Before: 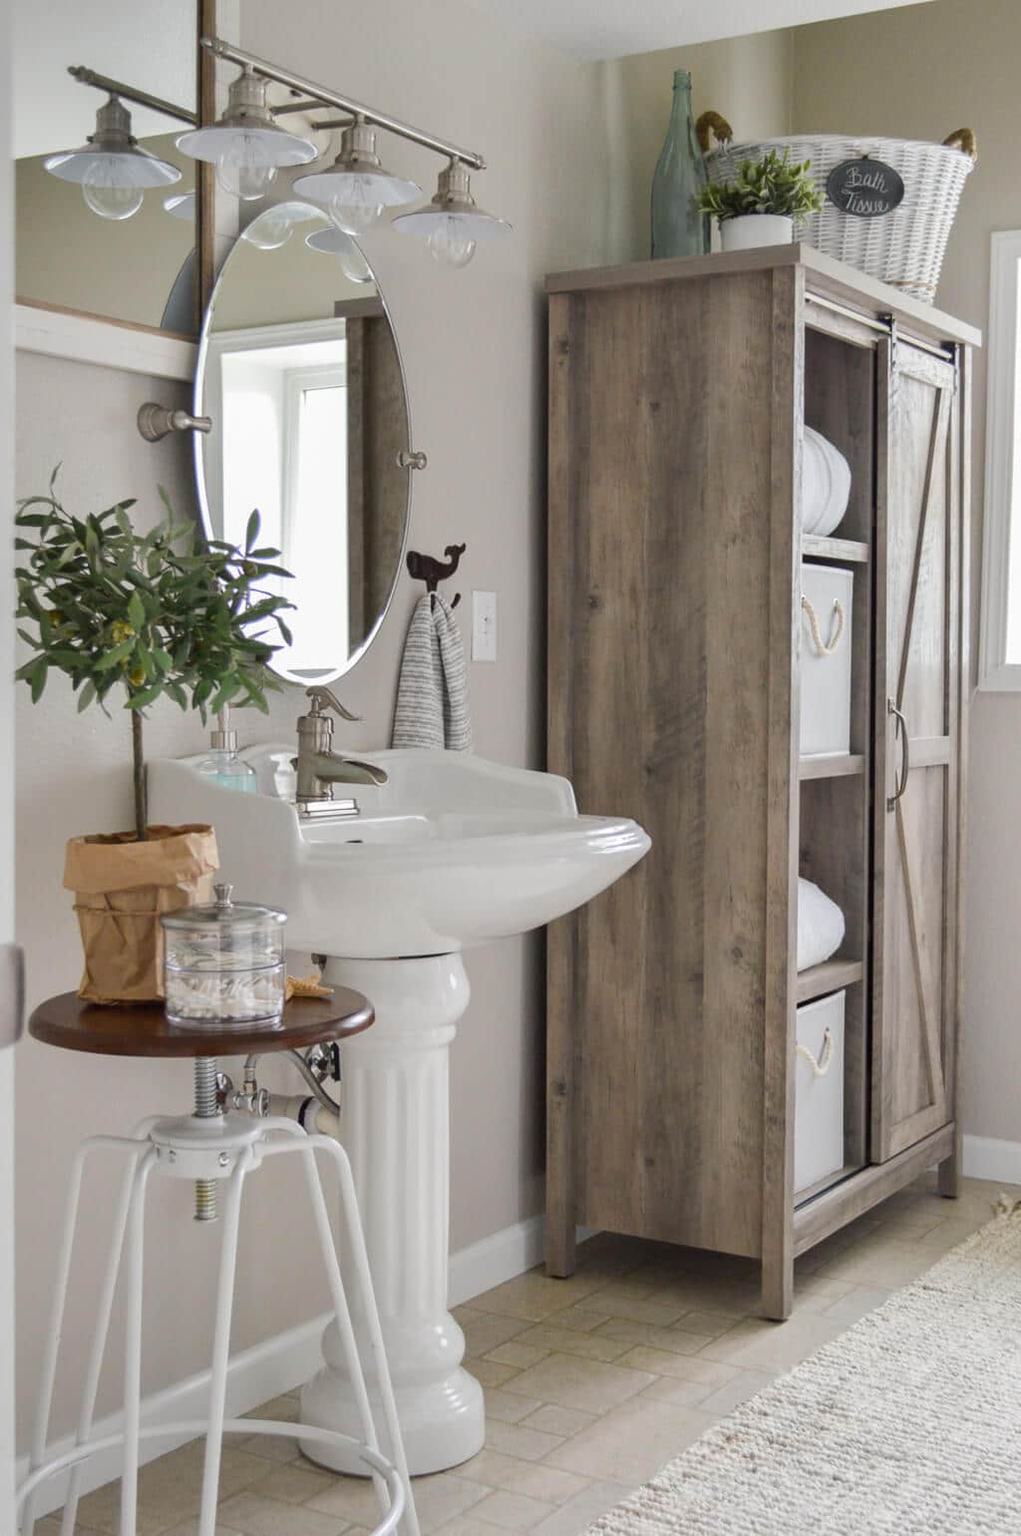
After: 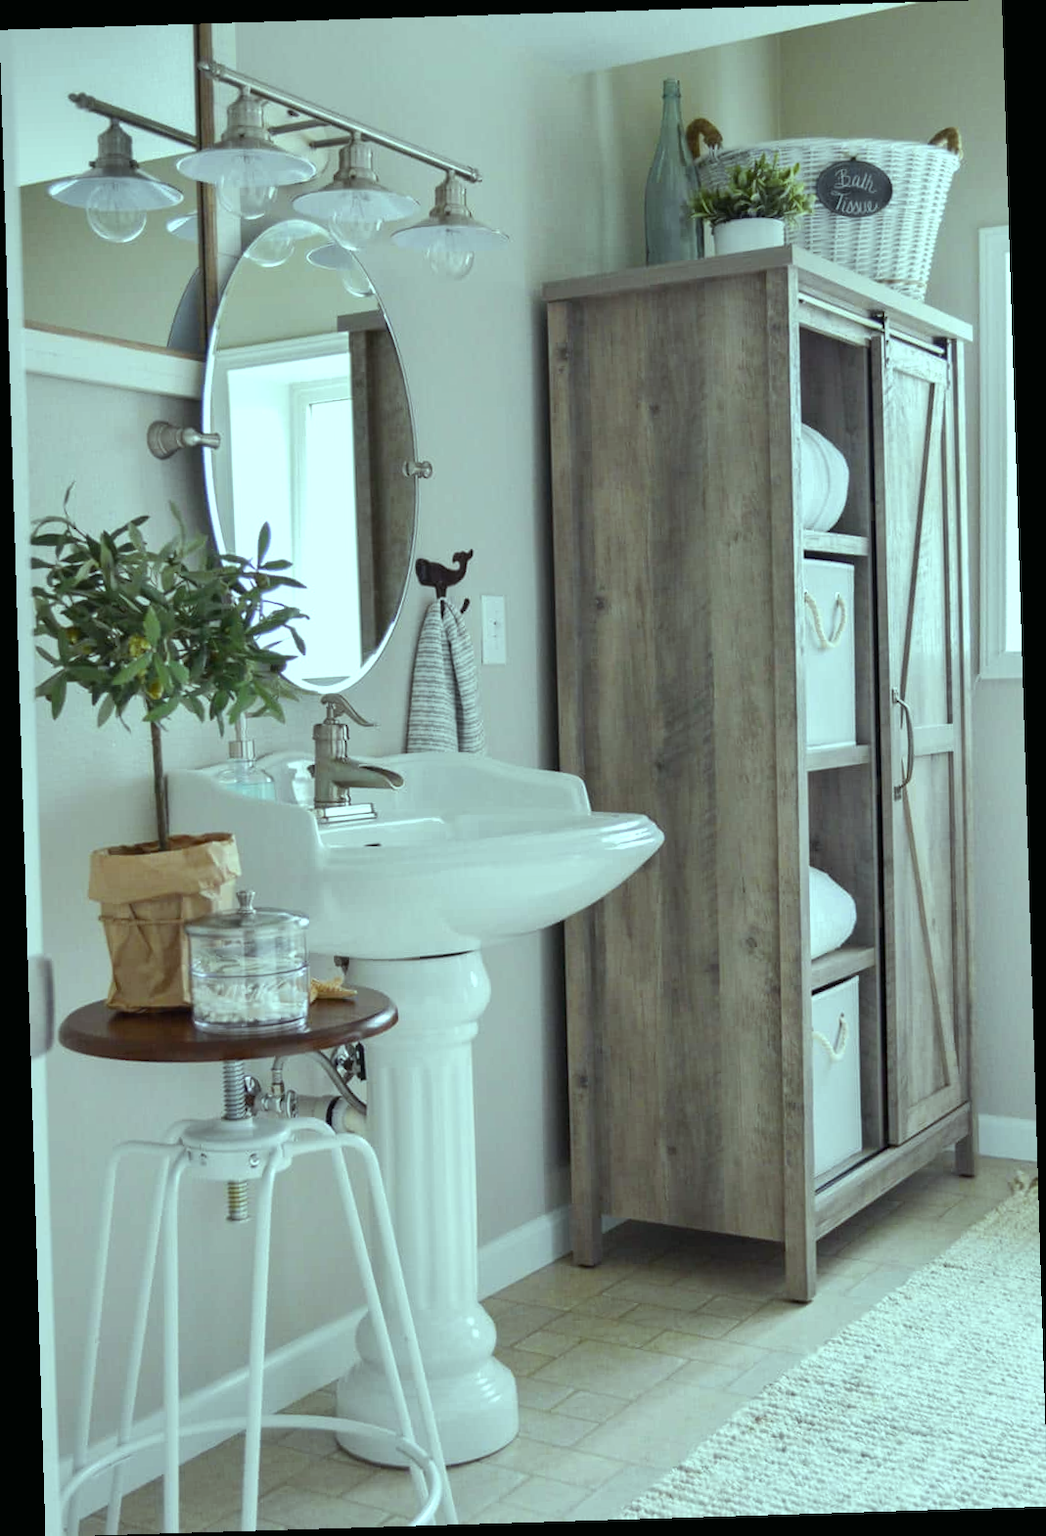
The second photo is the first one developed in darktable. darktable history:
white balance: red 1, blue 1
rotate and perspective: rotation -1.75°, automatic cropping off
color balance: mode lift, gamma, gain (sRGB), lift [0.997, 0.979, 1.021, 1.011], gamma [1, 1.084, 0.916, 0.998], gain [1, 0.87, 1.13, 1.101], contrast 4.55%, contrast fulcrum 38.24%, output saturation 104.09%
